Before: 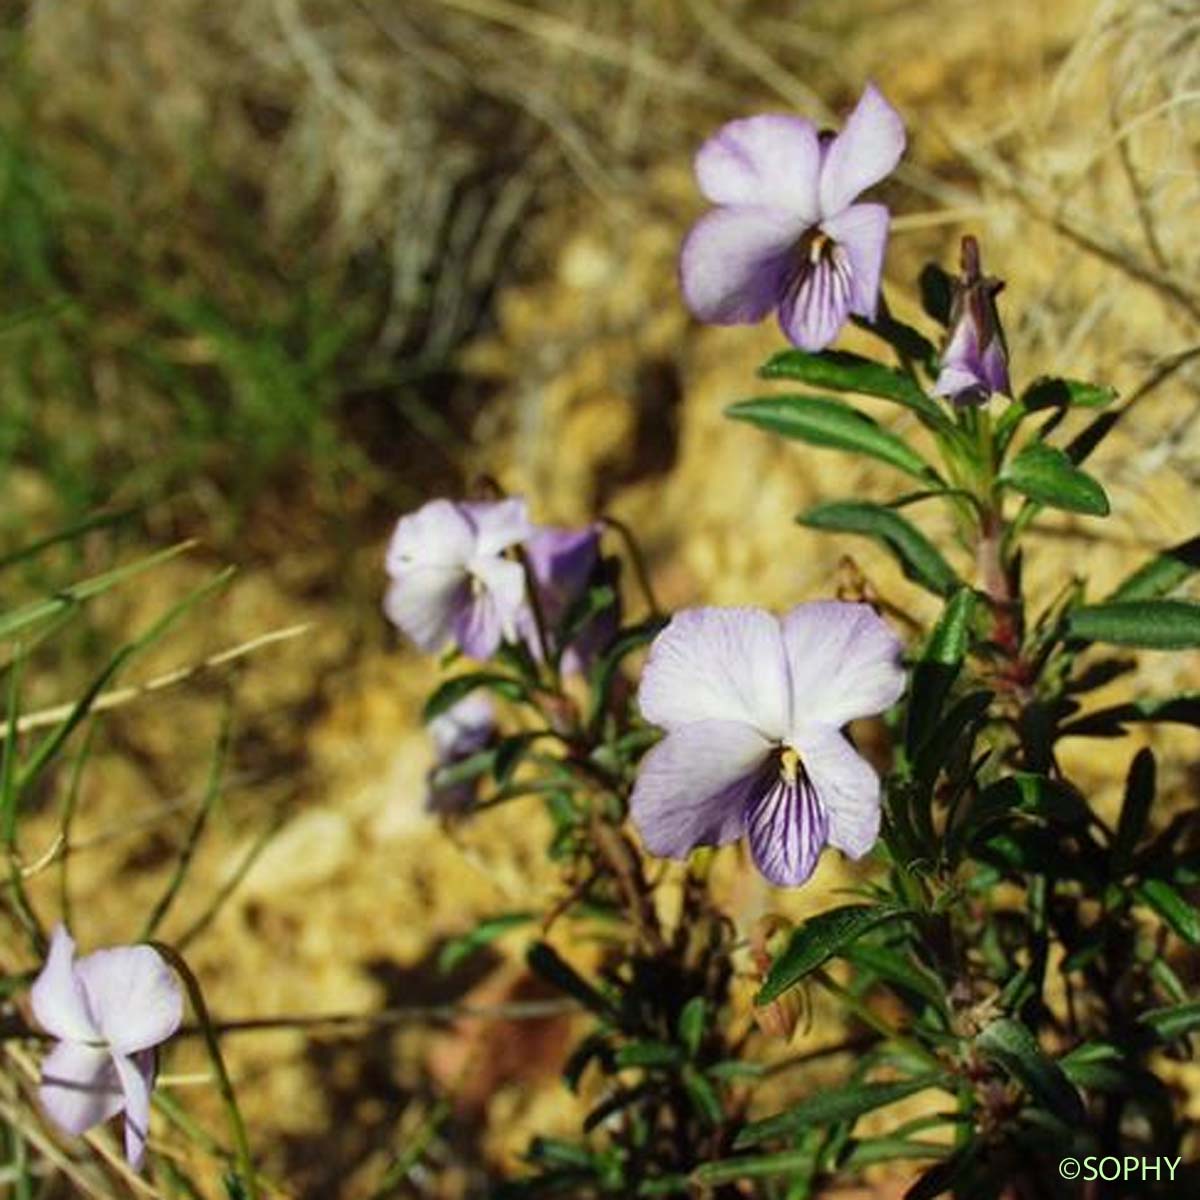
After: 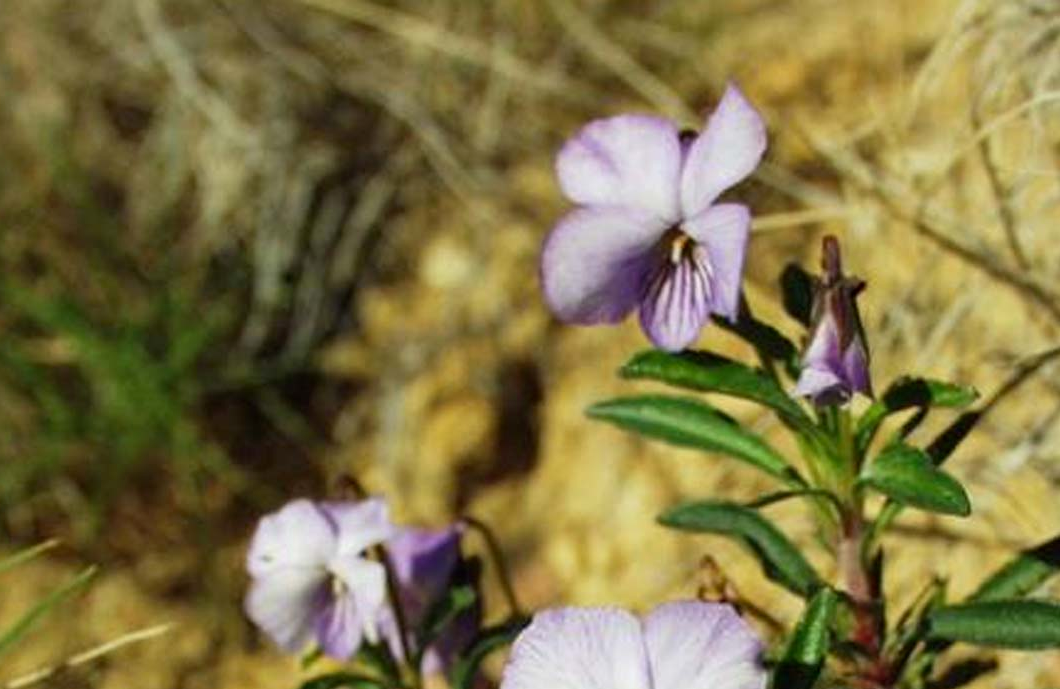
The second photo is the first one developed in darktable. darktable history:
exposure: black level correction 0.001, exposure 0.015 EV, compensate exposure bias true, compensate highlight preservation false
crop and rotate: left 11.598%, bottom 42.569%
